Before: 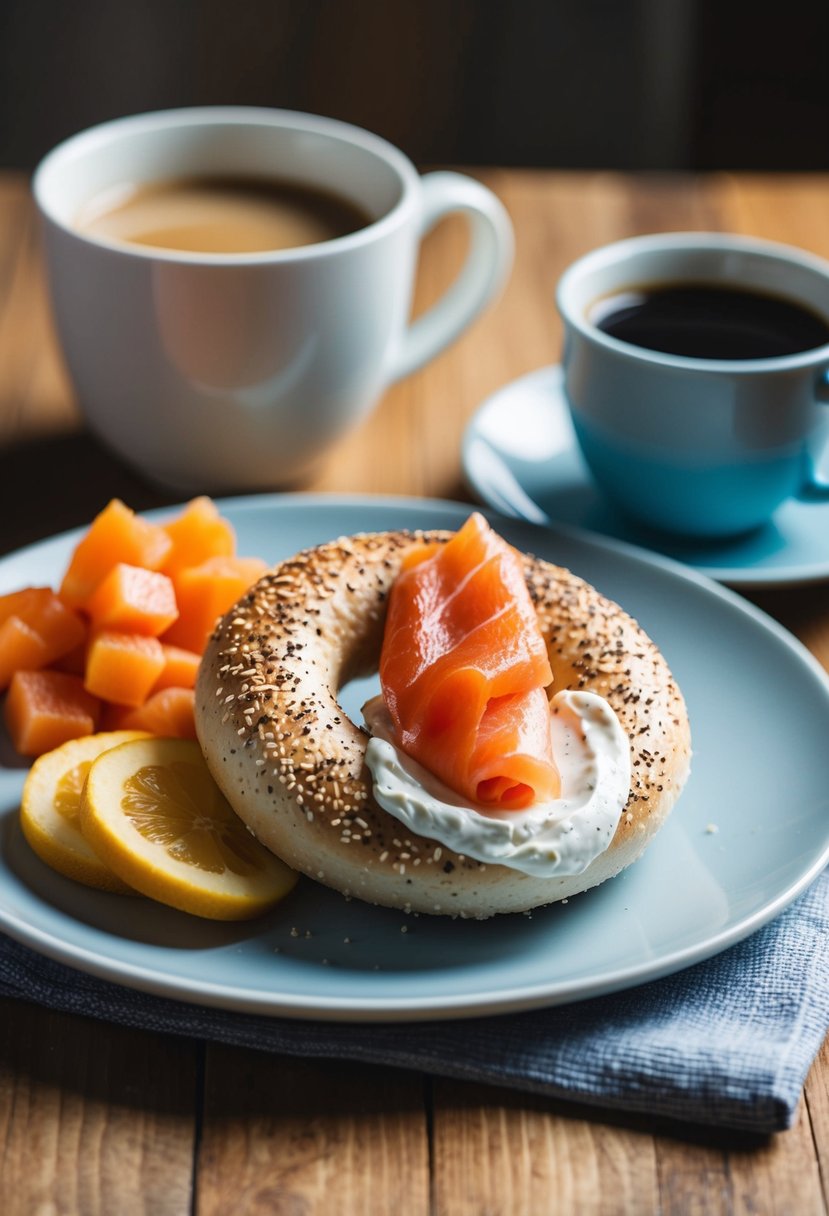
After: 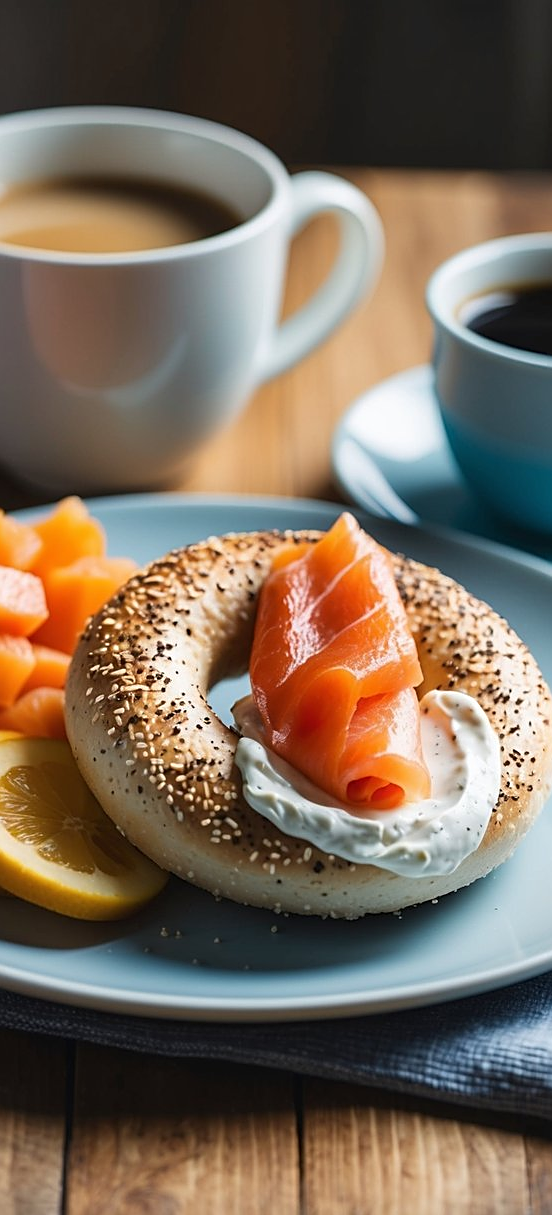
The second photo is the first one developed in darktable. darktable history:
crop and rotate: left 15.754%, right 17.579%
sharpen: on, module defaults
